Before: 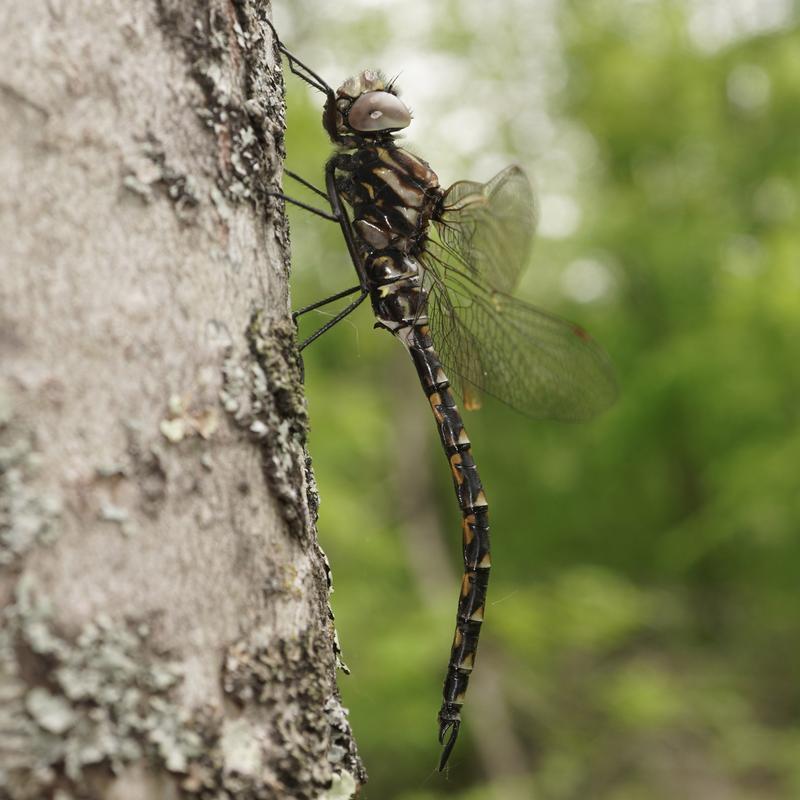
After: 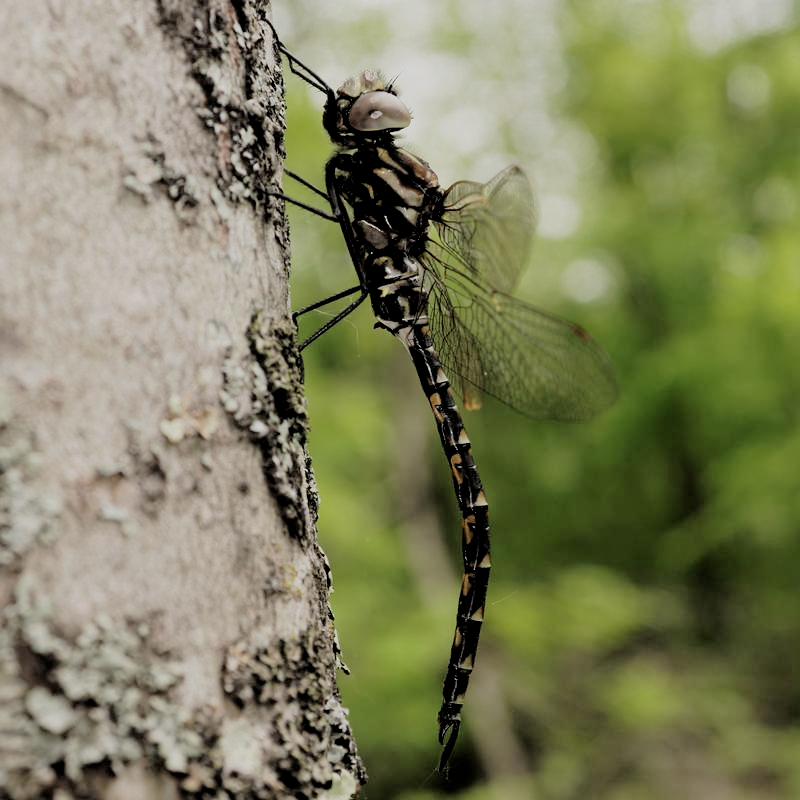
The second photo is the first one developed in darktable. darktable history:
filmic rgb: black relative exposure -2.97 EV, white relative exposure 4.56 EV, threshold 3.06 EV, hardness 1.77, contrast 1.249, enable highlight reconstruction true
